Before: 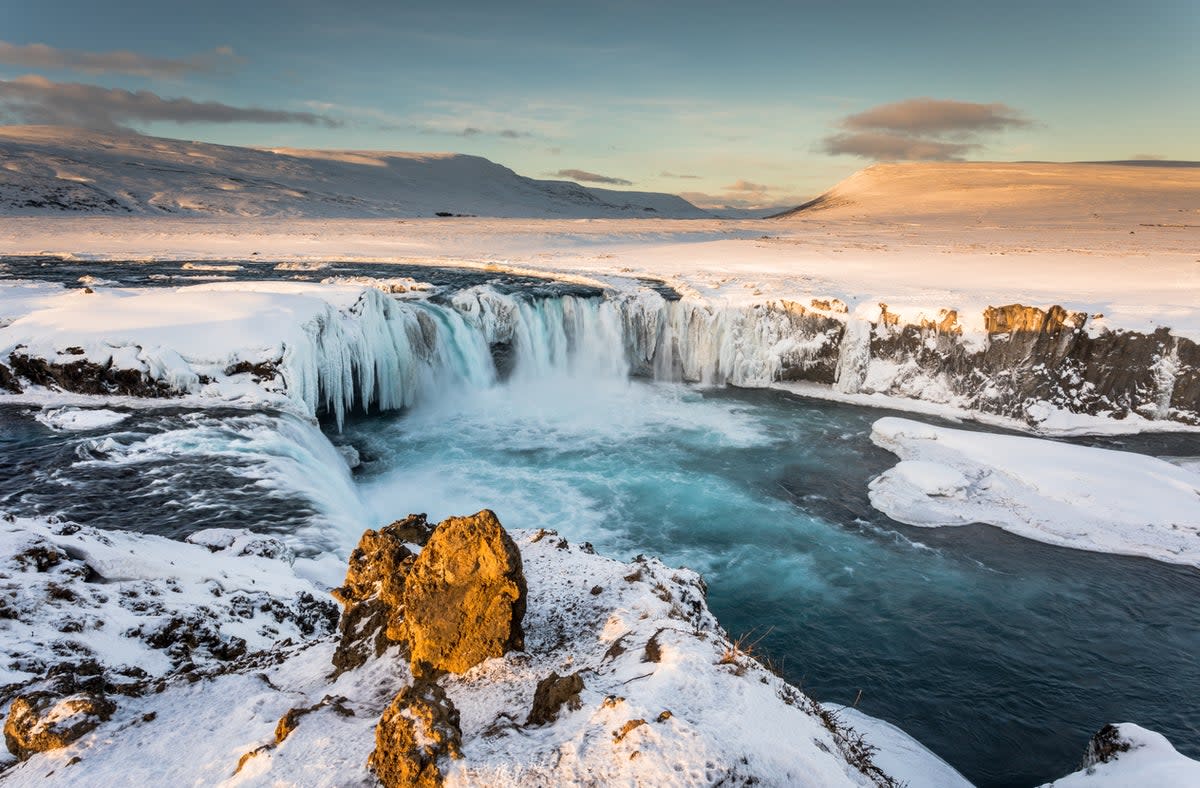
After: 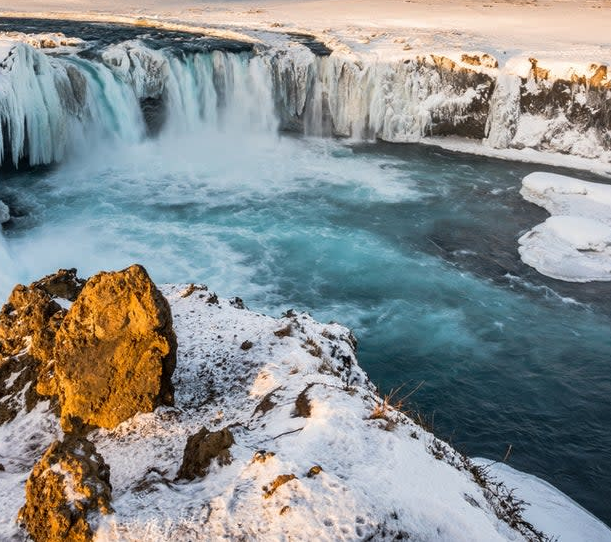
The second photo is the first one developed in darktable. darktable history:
shadows and highlights: white point adjustment 0.05, highlights color adjustment 55.9%, soften with gaussian
crop and rotate: left 29.237%, top 31.152%, right 19.807%
